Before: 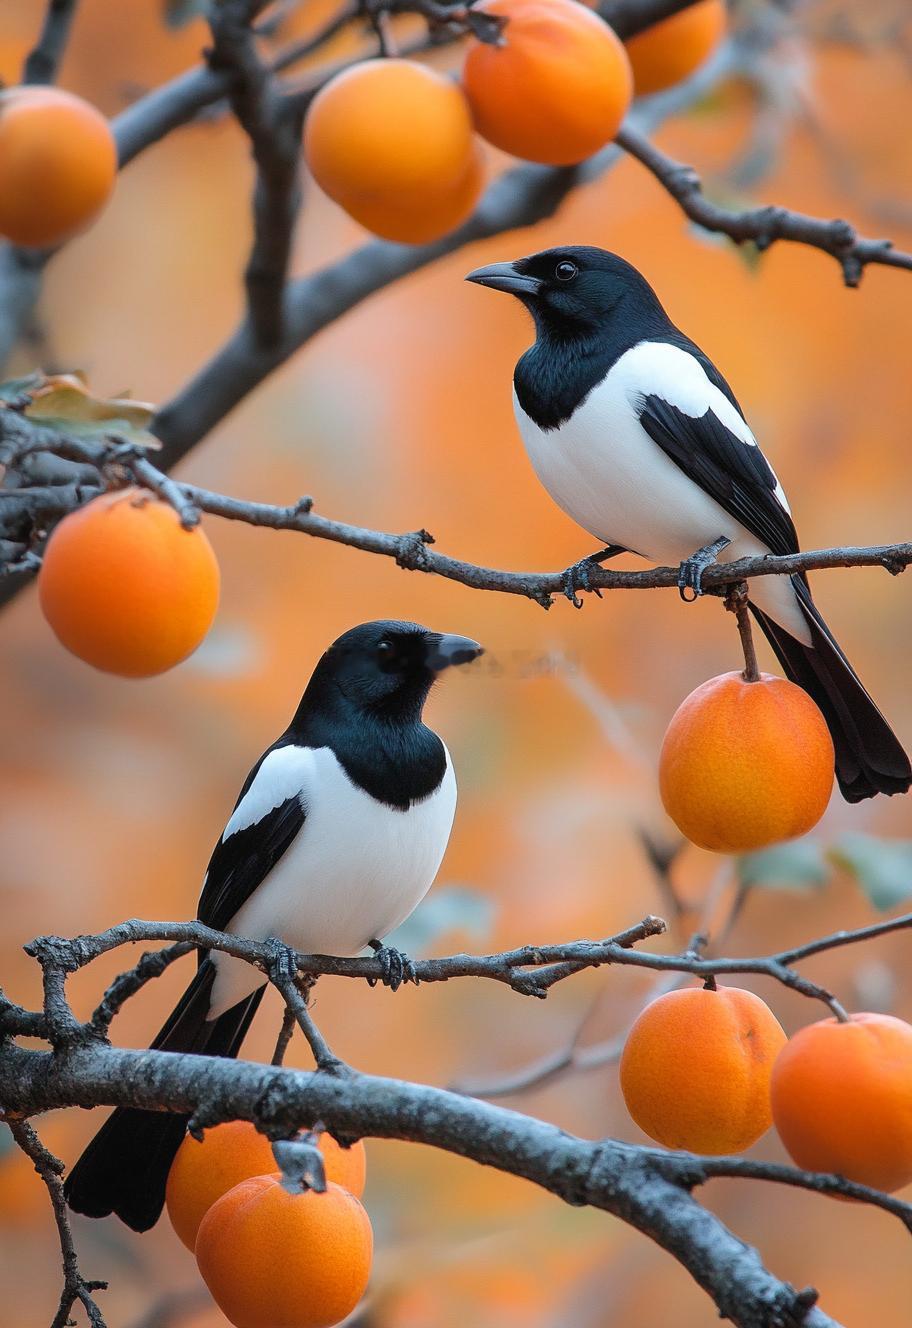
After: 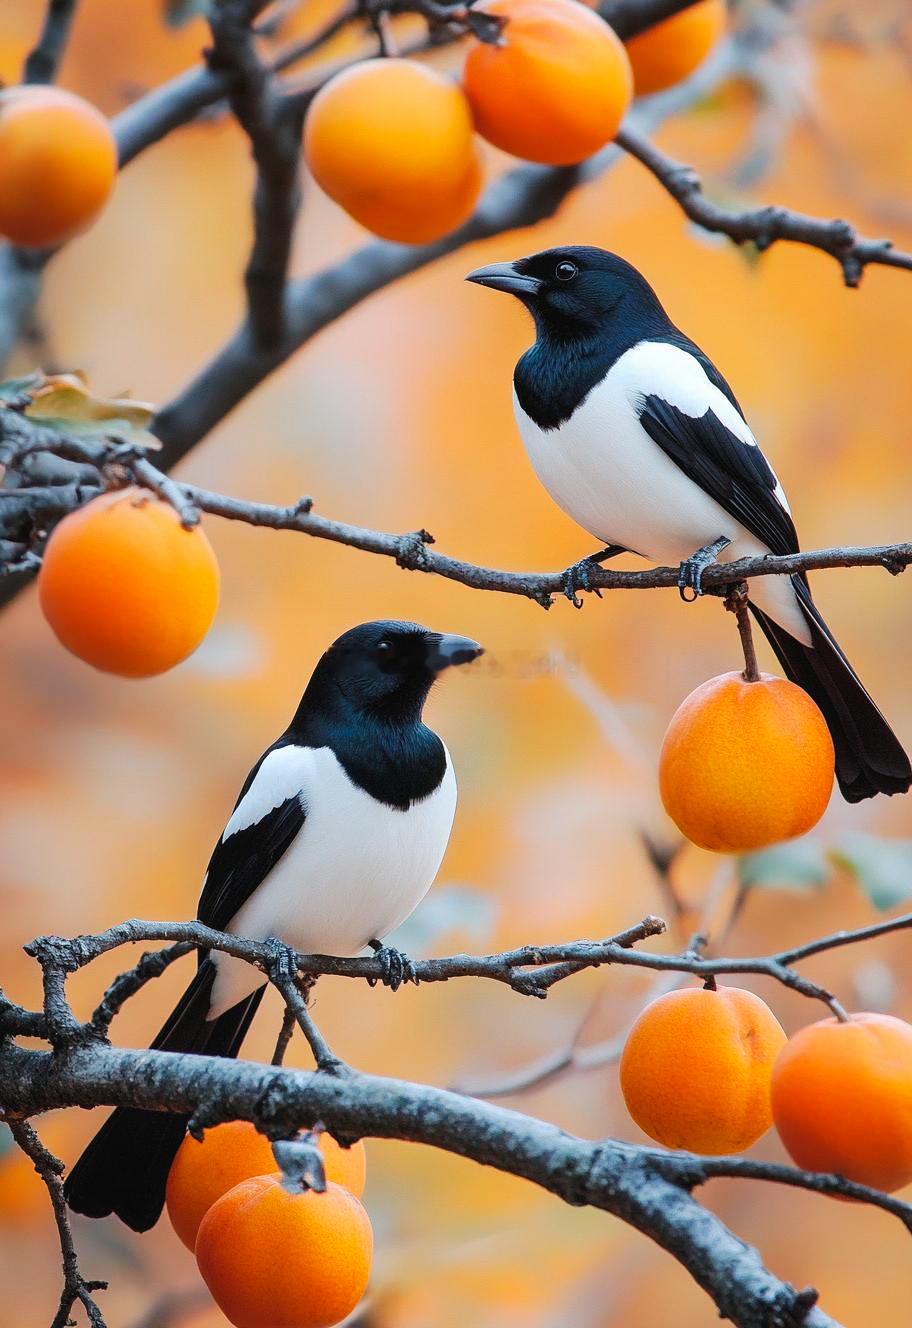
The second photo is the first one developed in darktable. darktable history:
tone curve: curves: ch0 [(0, 0) (0.003, 0.019) (0.011, 0.022) (0.025, 0.029) (0.044, 0.041) (0.069, 0.06) (0.1, 0.09) (0.136, 0.123) (0.177, 0.163) (0.224, 0.206) (0.277, 0.268) (0.335, 0.35) (0.399, 0.436) (0.468, 0.526) (0.543, 0.624) (0.623, 0.713) (0.709, 0.779) (0.801, 0.845) (0.898, 0.912) (1, 1)], preserve colors none
